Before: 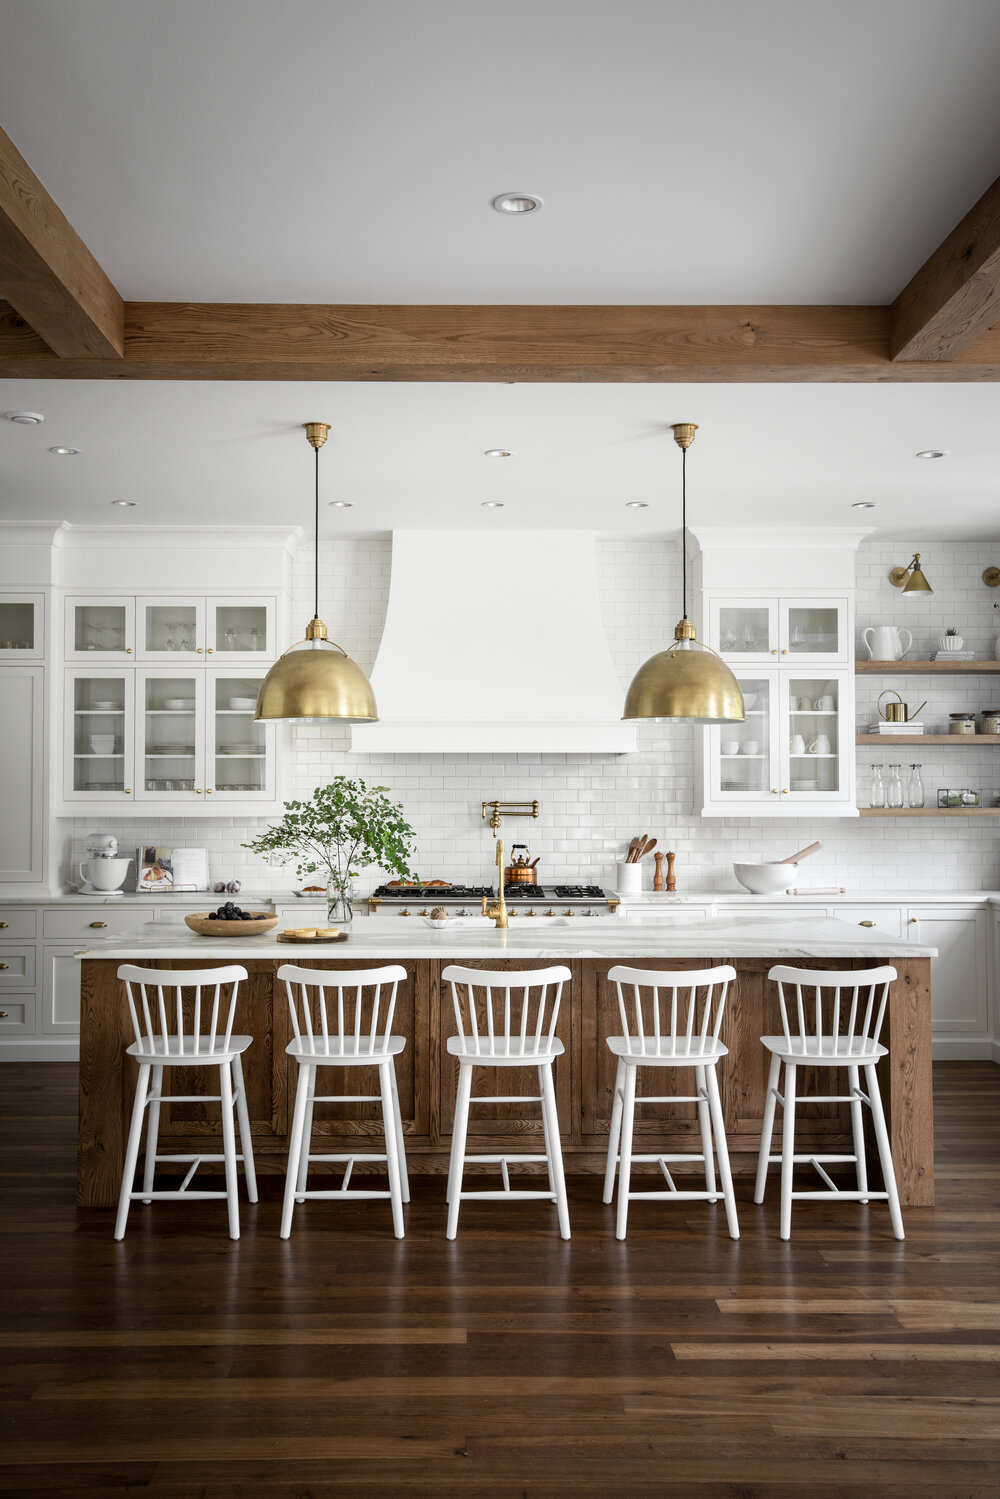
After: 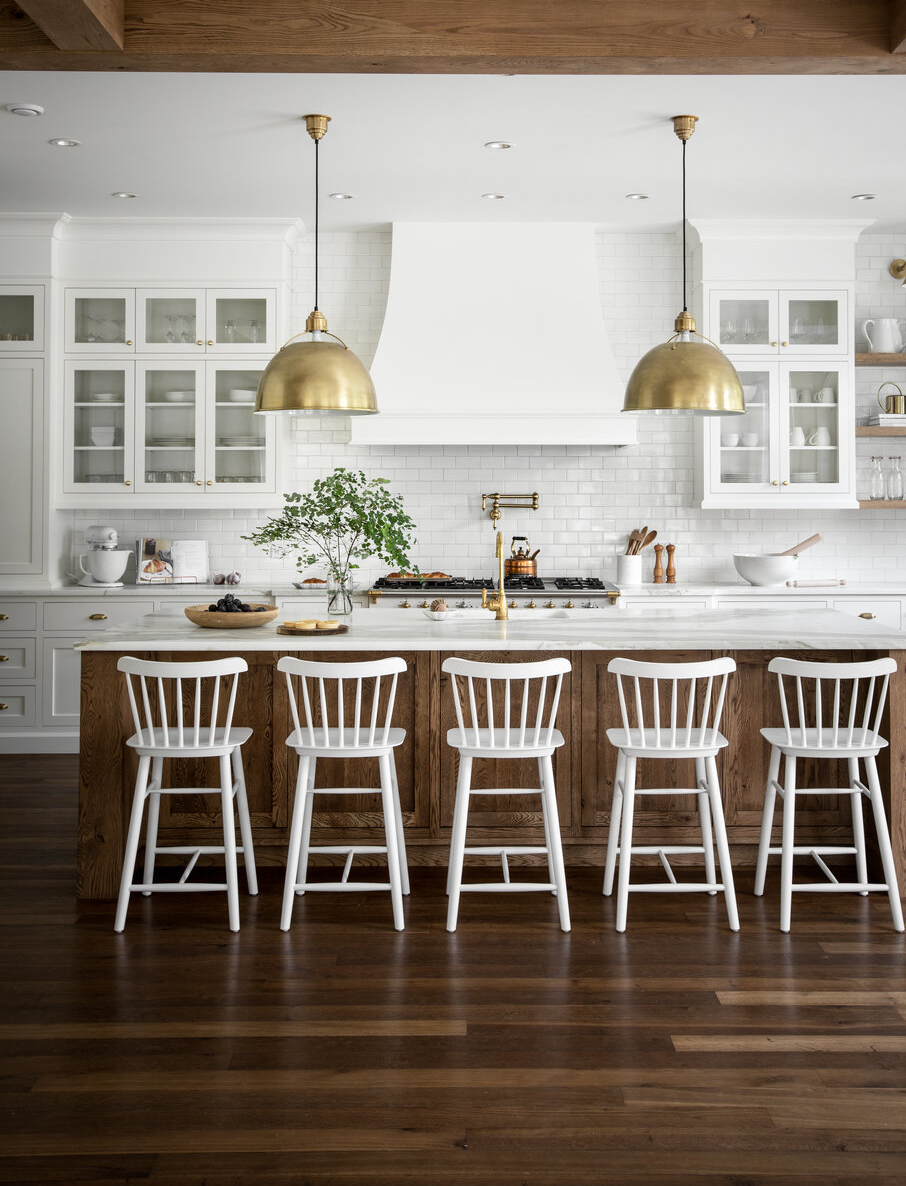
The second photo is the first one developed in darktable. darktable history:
crop: top 20.577%, right 9.334%, bottom 0.241%
